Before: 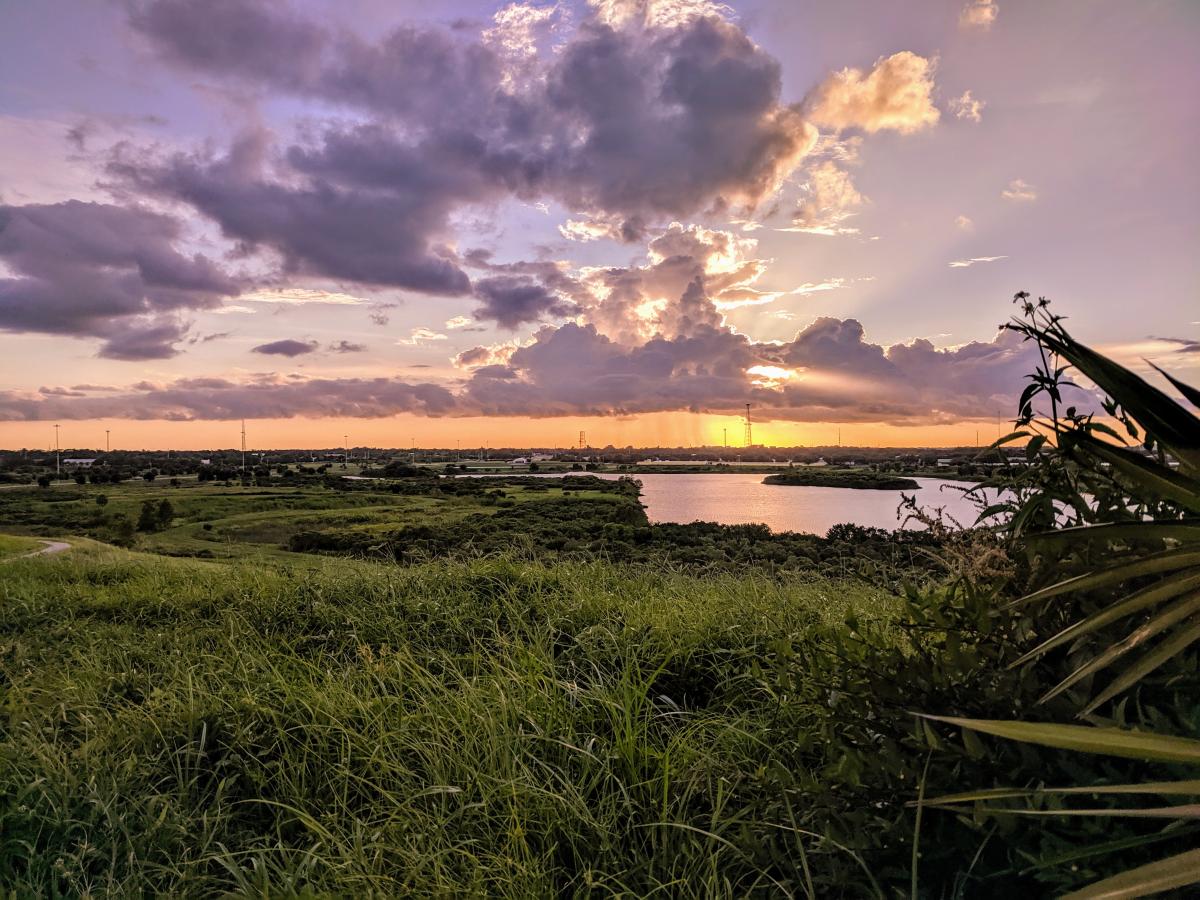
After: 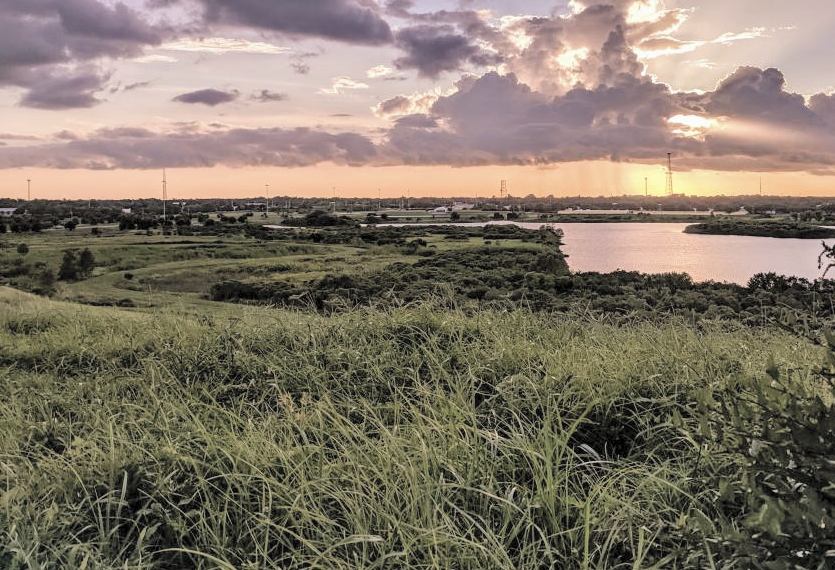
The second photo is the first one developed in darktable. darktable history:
crop: left 6.587%, top 27.951%, right 23.779%, bottom 8.619%
shadows and highlights: shadows 59.35, soften with gaussian
contrast brightness saturation: brightness 0.181, saturation -0.486
velvia: on, module defaults
